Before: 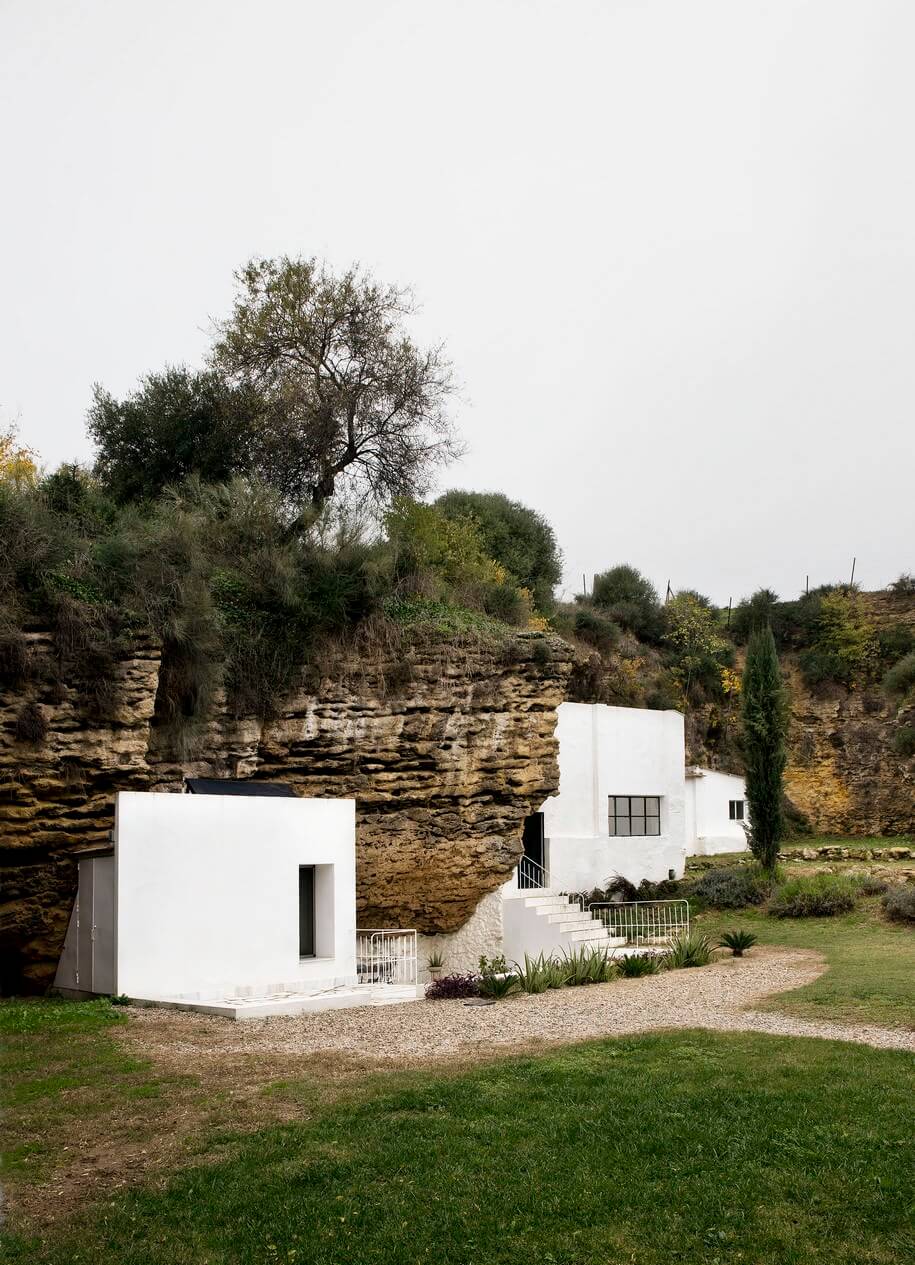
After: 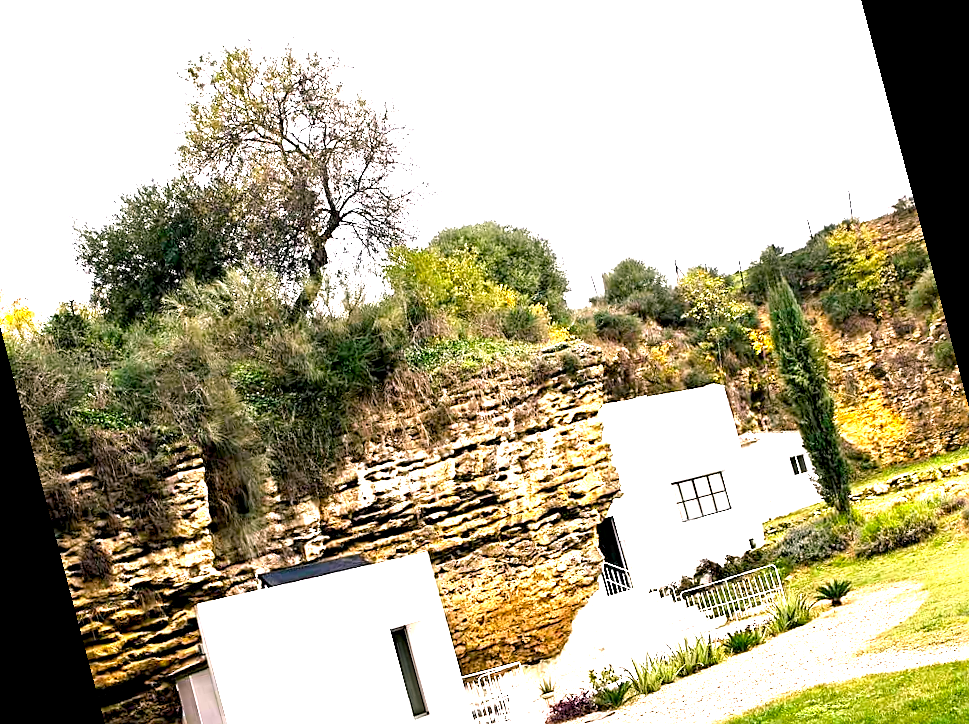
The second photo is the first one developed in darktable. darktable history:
exposure: black level correction 0, exposure 2.327 EV, compensate exposure bias true, compensate highlight preservation false
color balance rgb: shadows lift › chroma 2%, shadows lift › hue 217.2°, power › chroma 0.25%, power › hue 60°, highlights gain › chroma 1.5%, highlights gain › hue 309.6°, global offset › luminance -0.5%, perceptual saturation grading › global saturation 15%, global vibrance 20%
rotate and perspective: rotation -14.8°, crop left 0.1, crop right 0.903, crop top 0.25, crop bottom 0.748
sharpen: radius 3.119
